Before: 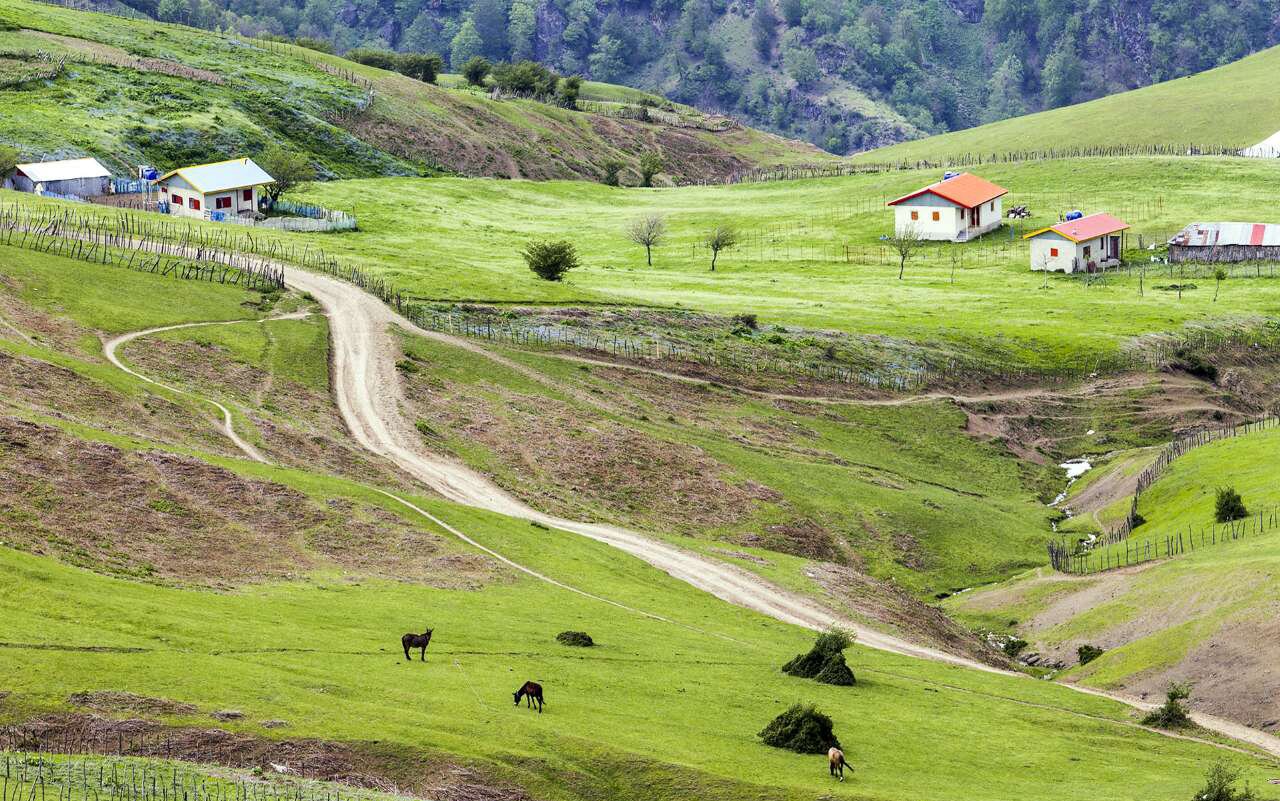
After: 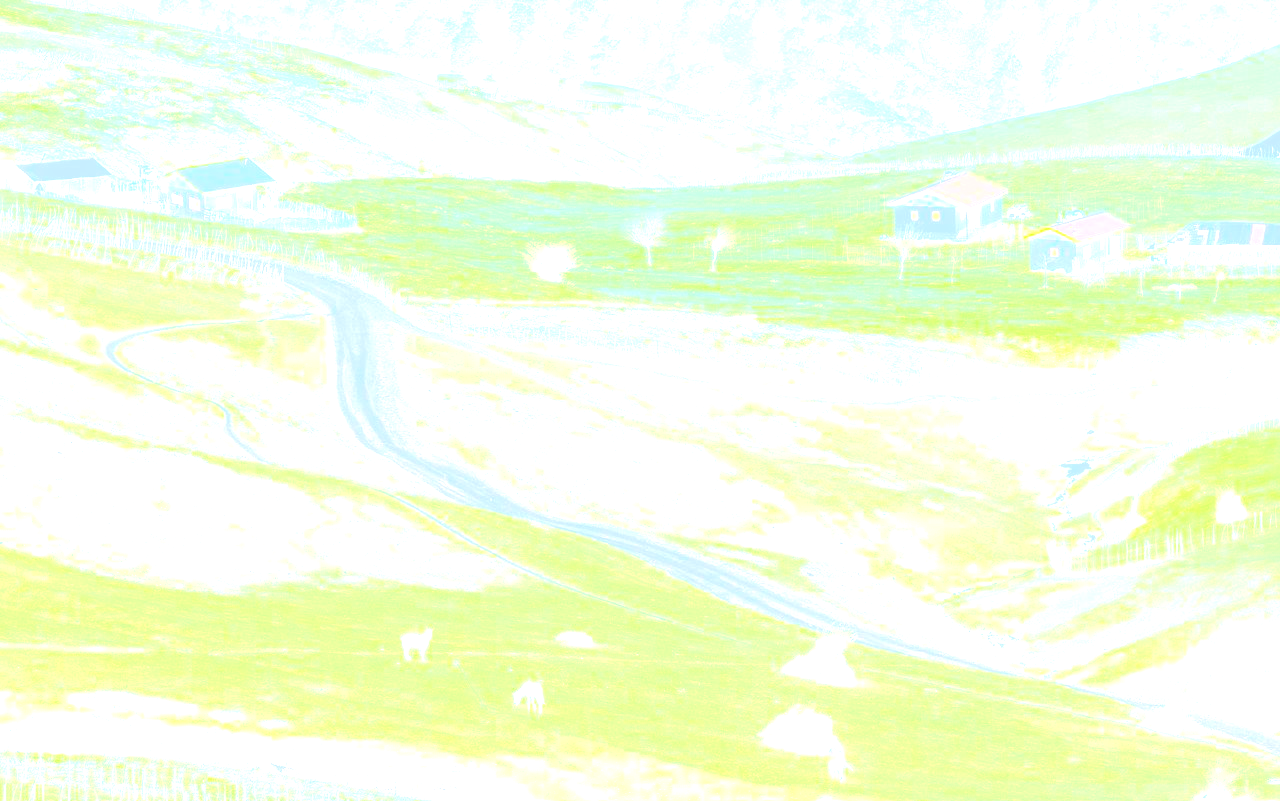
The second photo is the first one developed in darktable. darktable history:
white balance: red 0.871, blue 1.249
local contrast: on, module defaults
bloom: size 85%, threshold 5%, strength 85%
exposure: exposure 0.636 EV, compensate highlight preservation false
